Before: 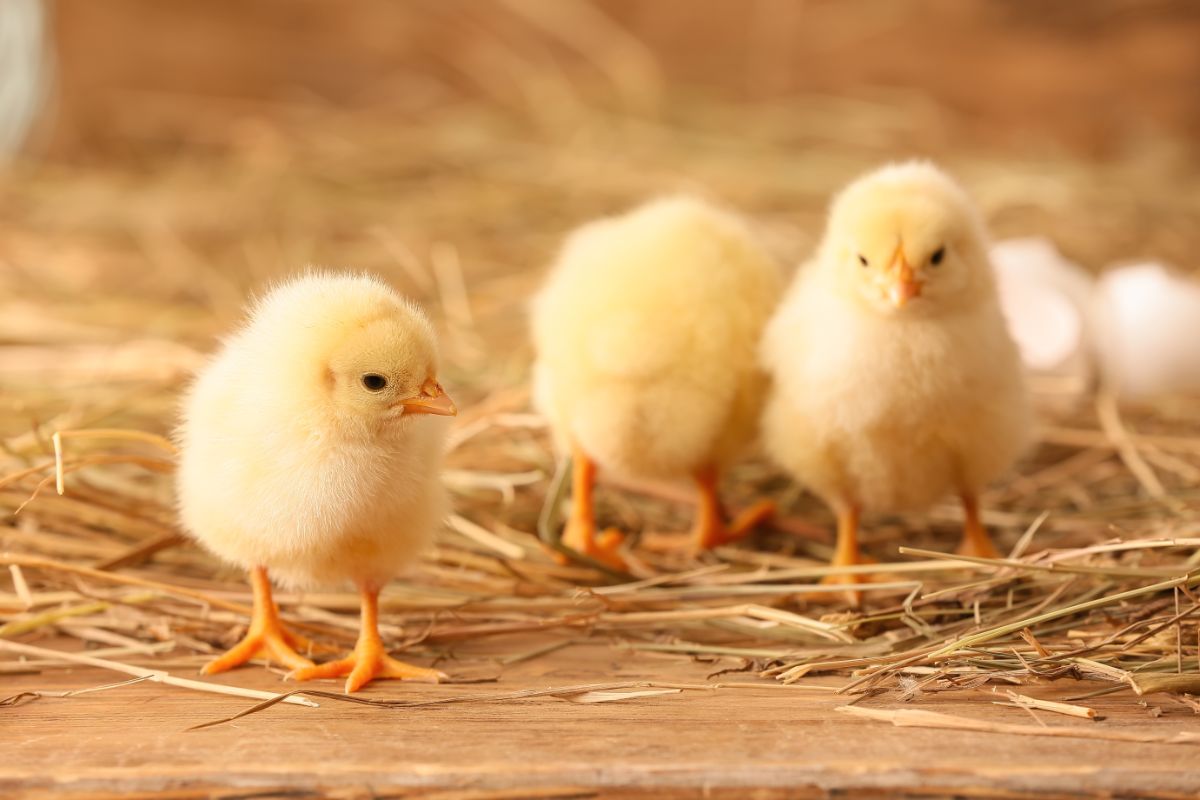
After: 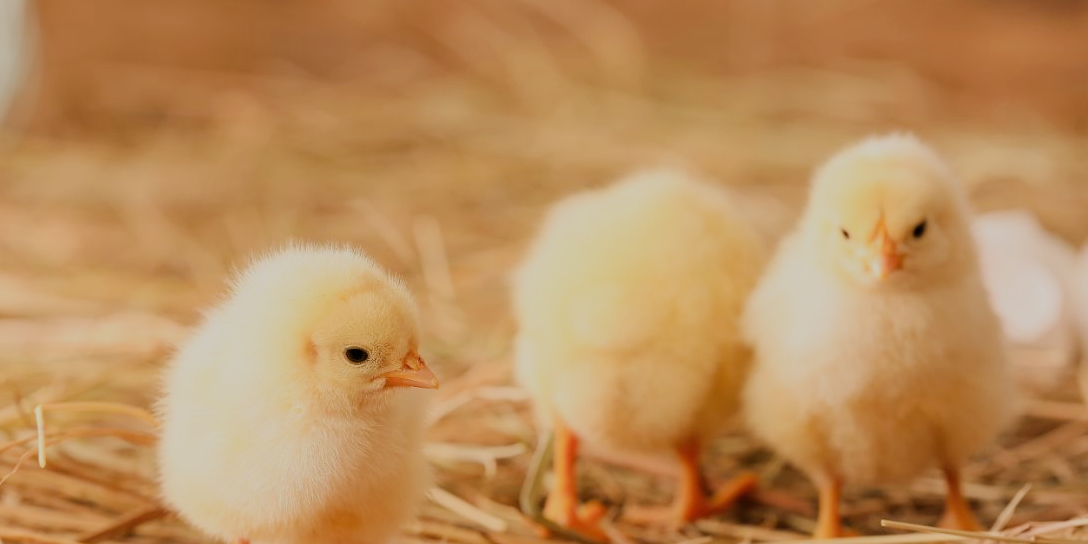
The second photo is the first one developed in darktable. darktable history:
filmic rgb: black relative exposure -7.19 EV, white relative exposure 5.34 EV, hardness 3.03
crop: left 1.574%, top 3.401%, right 7.708%, bottom 28.484%
